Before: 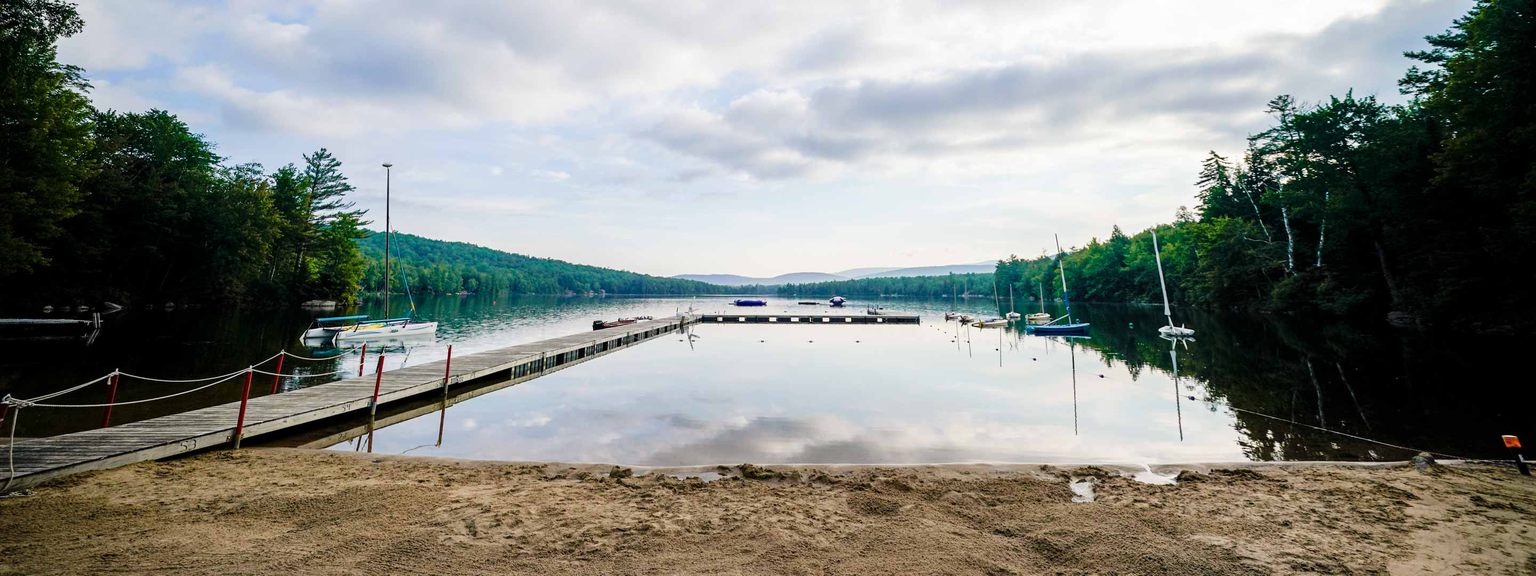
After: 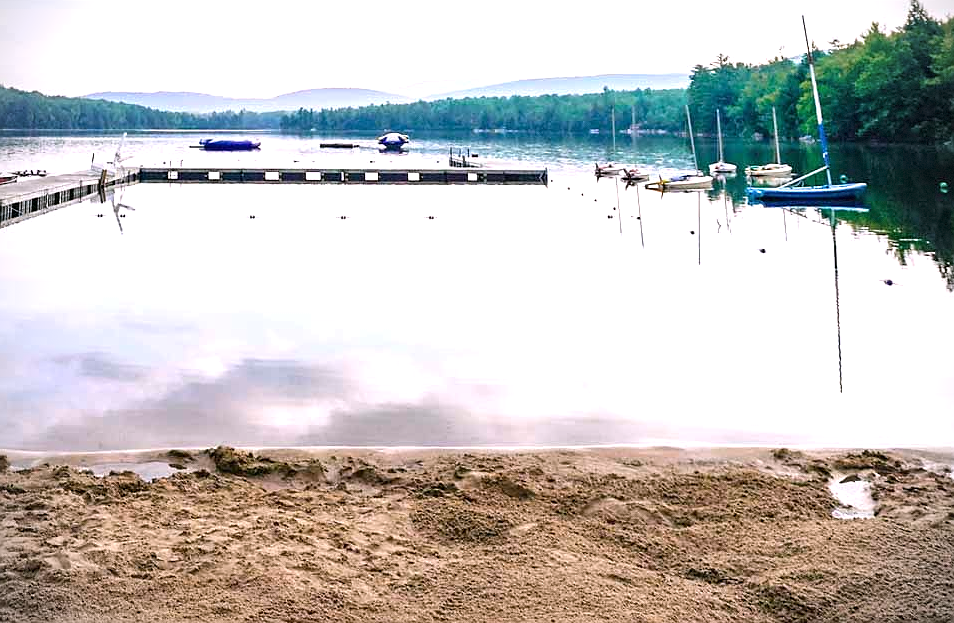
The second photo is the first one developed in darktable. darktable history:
white balance: red 1.05, blue 1.072
vignetting: dithering 8-bit output, unbound false
sharpen: radius 0.969, amount 0.604
crop: left 40.878%, top 39.176%, right 25.993%, bottom 3.081%
exposure: black level correction 0, exposure 0.68 EV, compensate exposure bias true, compensate highlight preservation false
